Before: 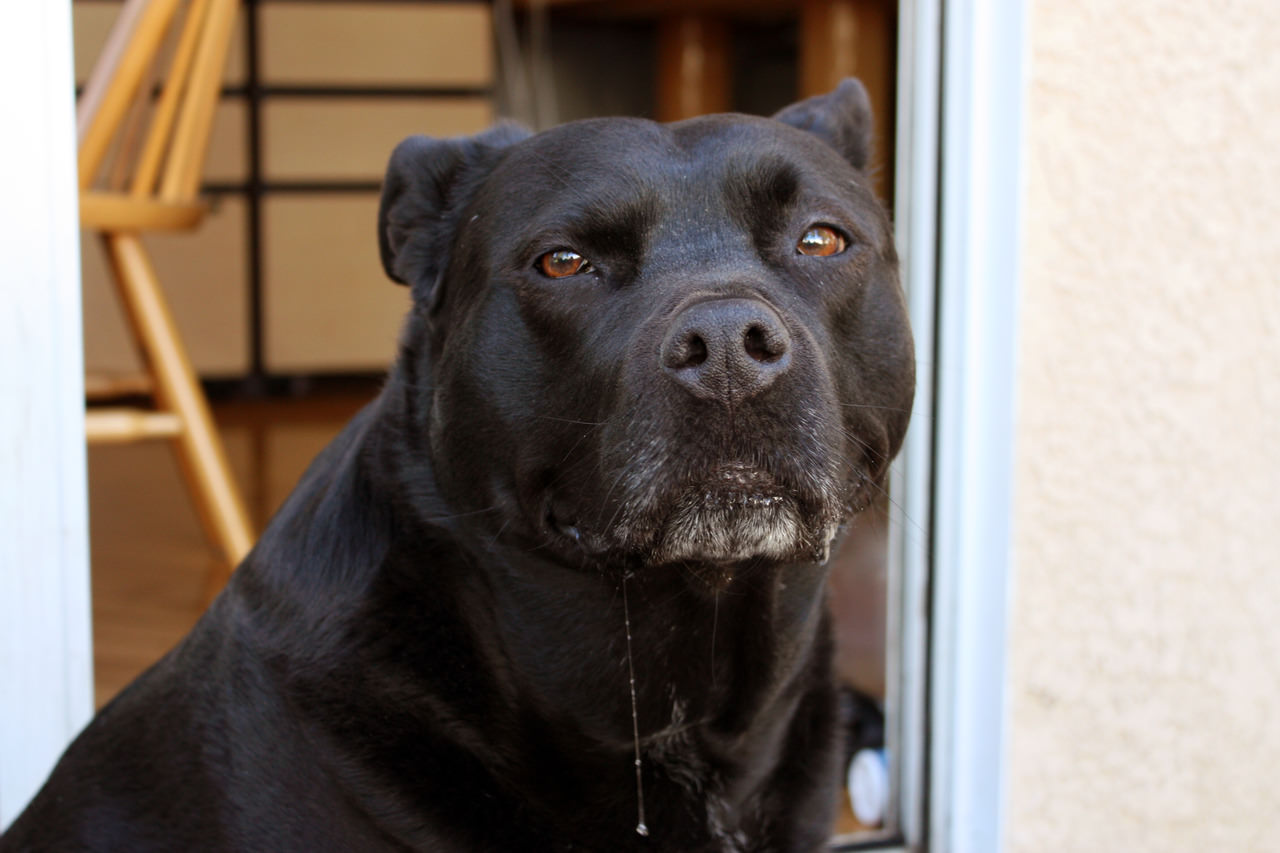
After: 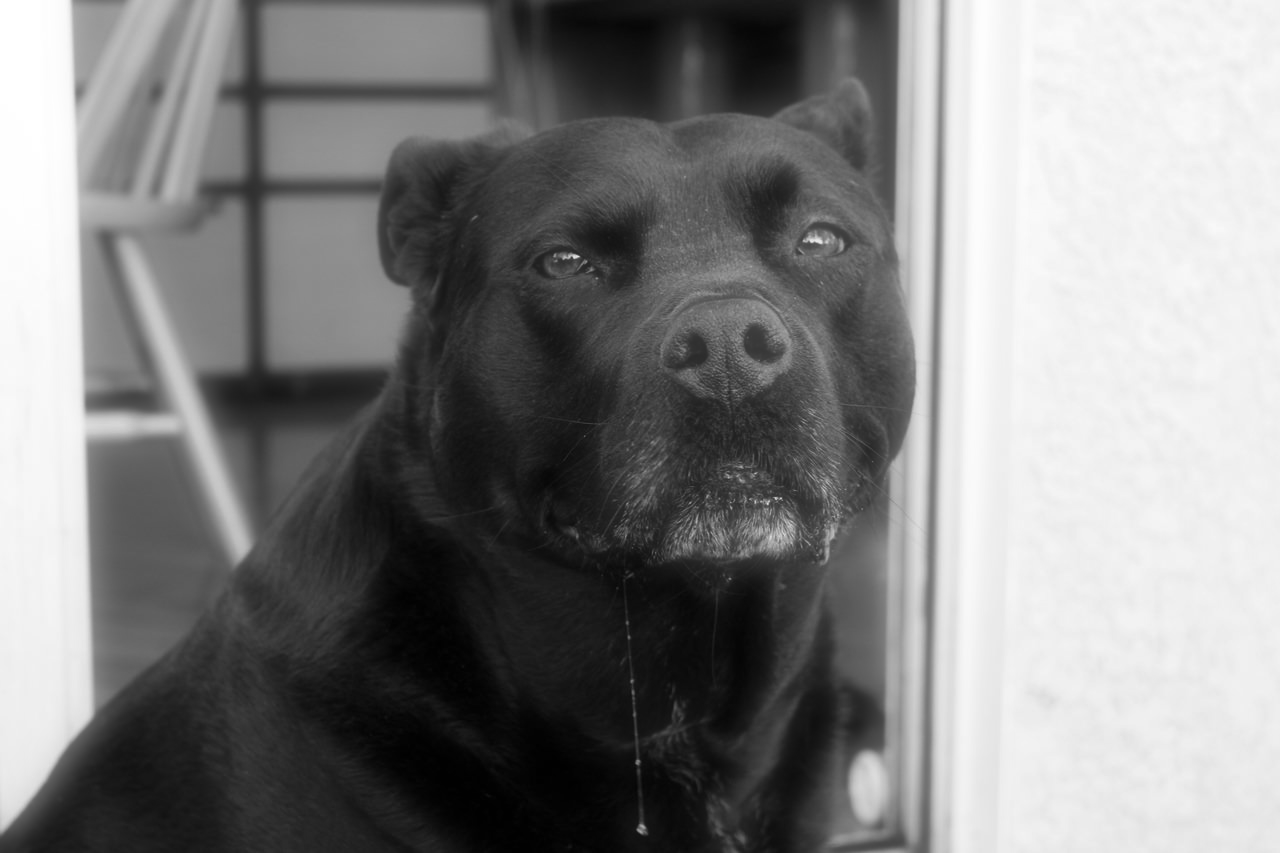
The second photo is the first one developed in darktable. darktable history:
monochrome: on, module defaults
soften: size 60.24%, saturation 65.46%, brightness 0.506 EV, mix 25.7%
